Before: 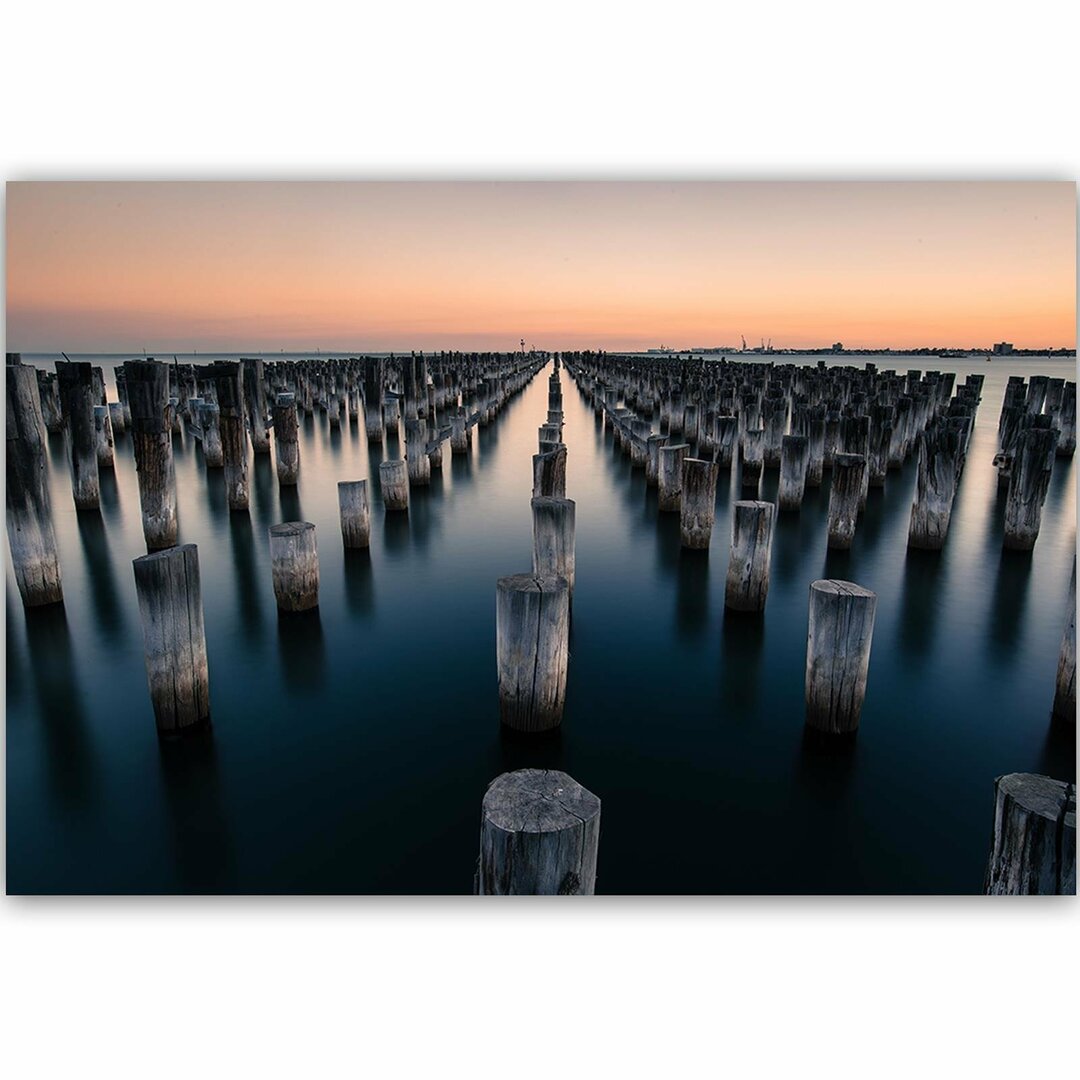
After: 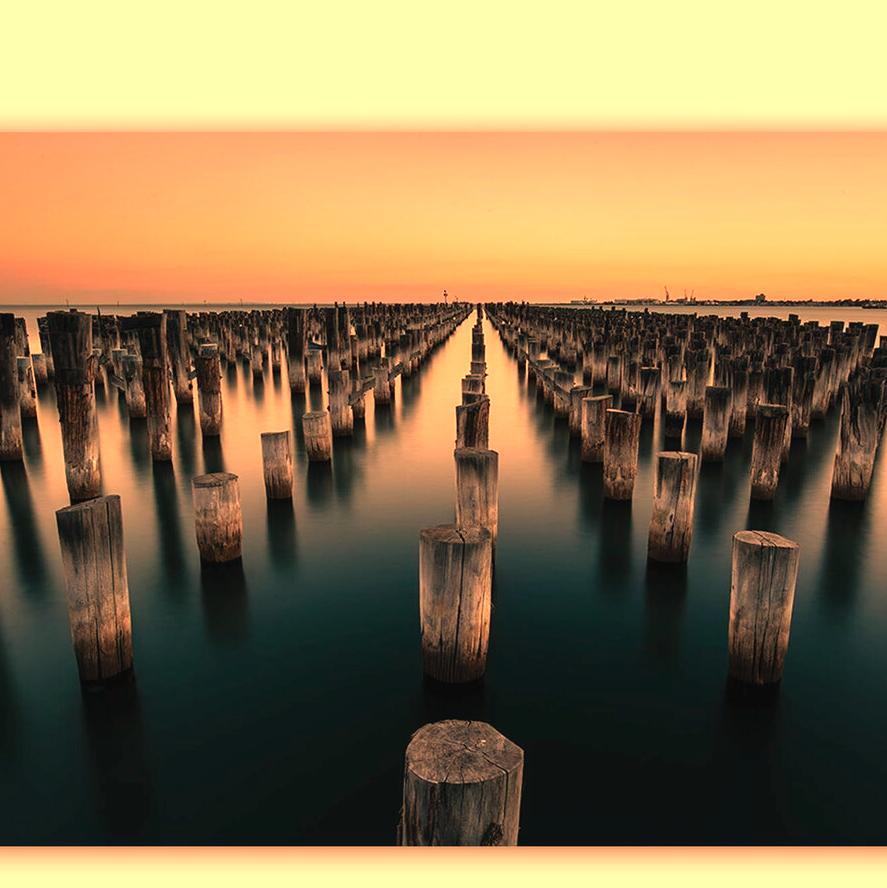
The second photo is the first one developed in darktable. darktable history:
exposure: black level correction -0.003, exposure 0.04 EV, compensate highlight preservation false
crop and rotate: left 7.196%, top 4.574%, right 10.605%, bottom 13.178%
white balance: red 1.467, blue 0.684
